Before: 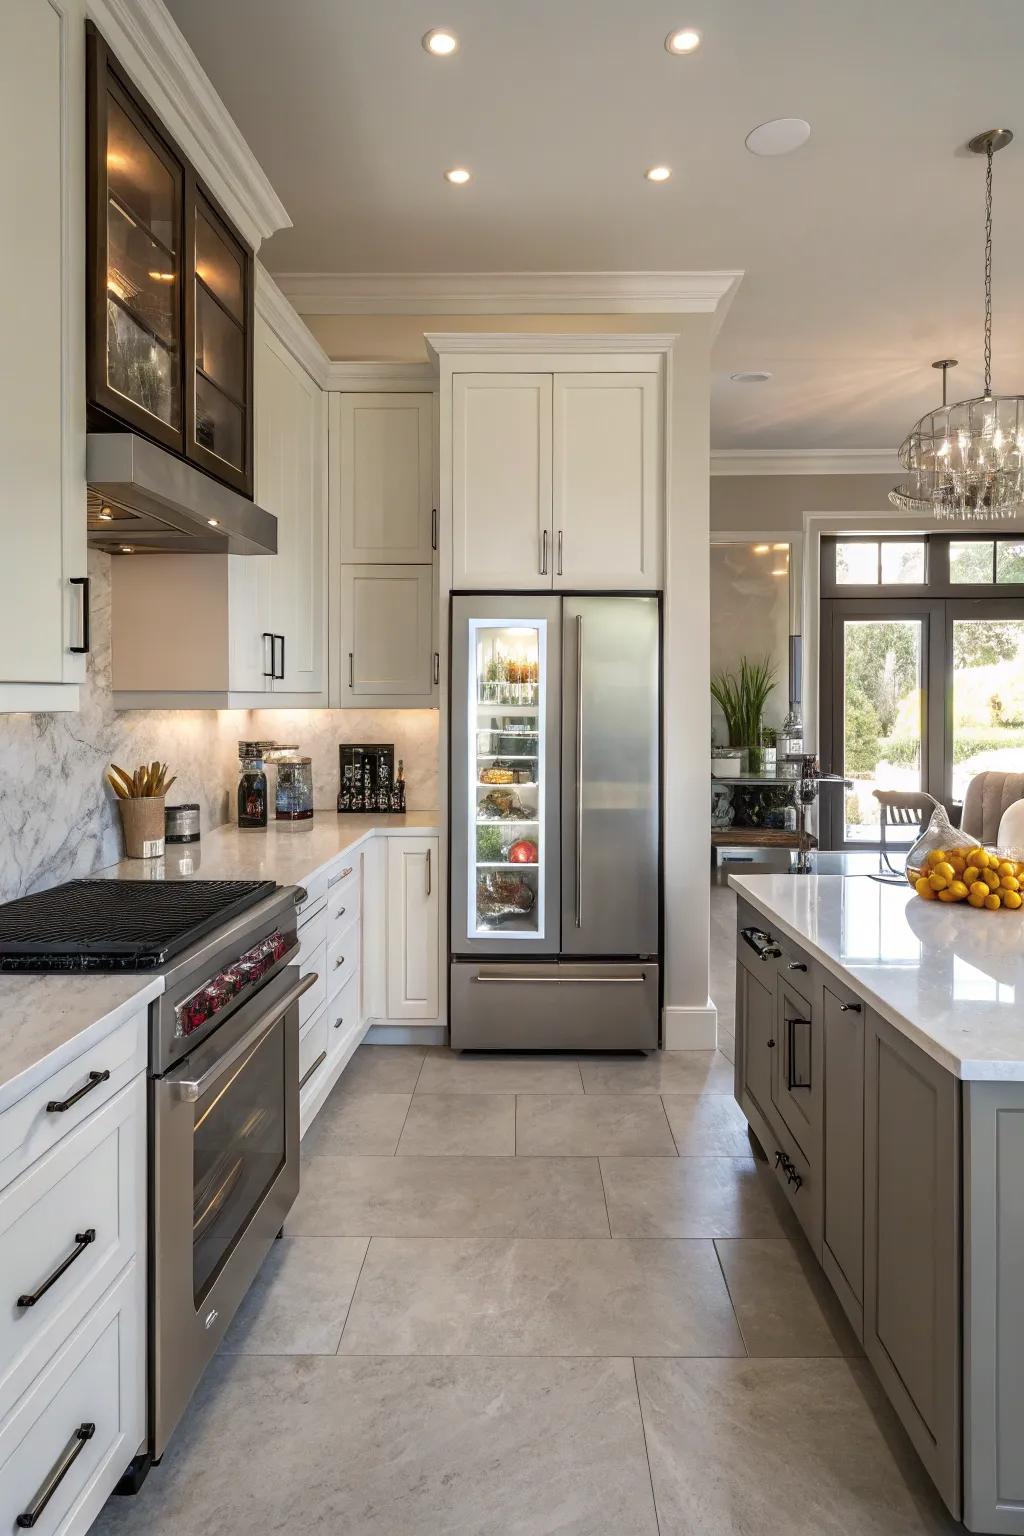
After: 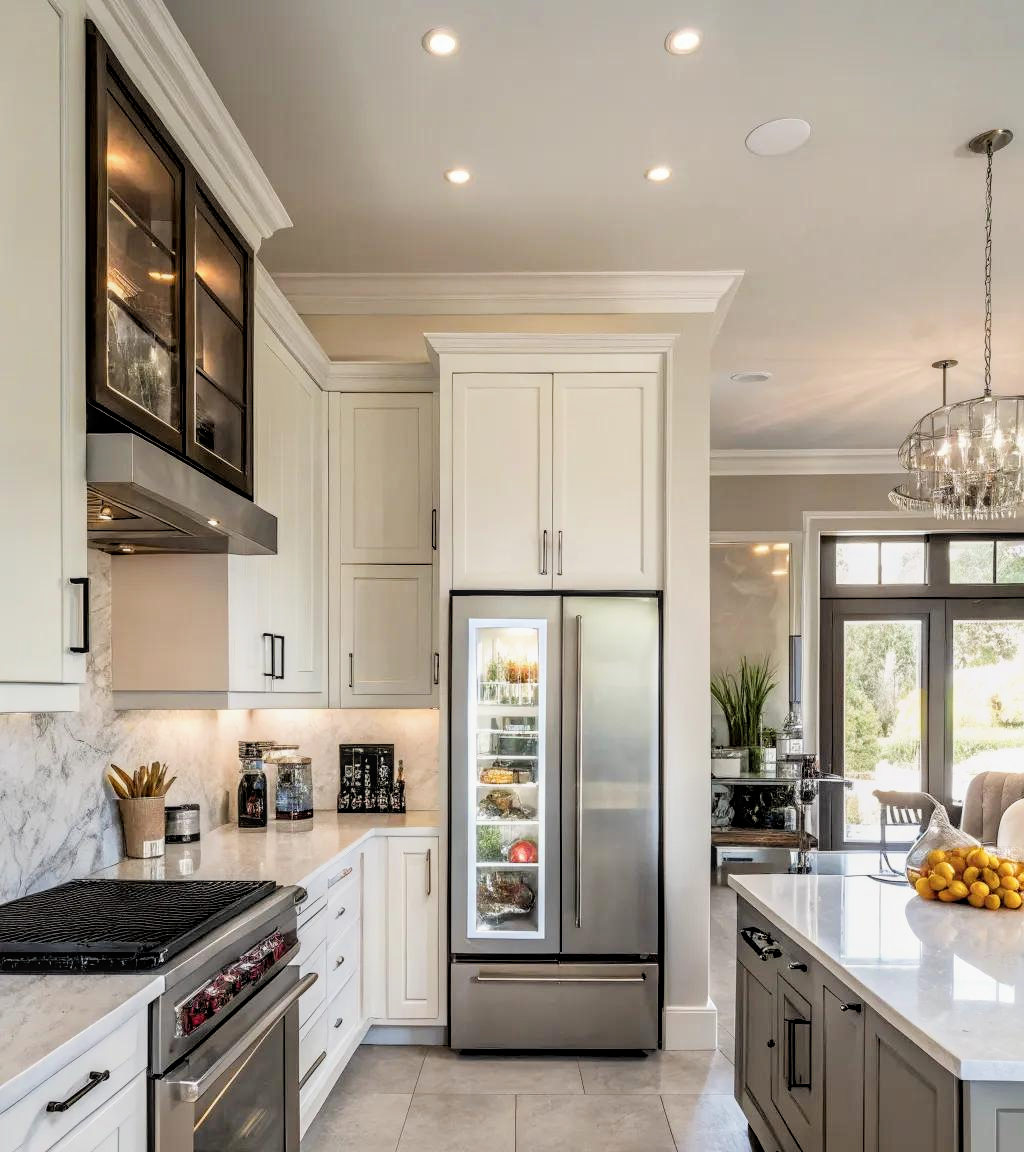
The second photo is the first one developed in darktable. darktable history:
contrast brightness saturation: saturation -0.045
exposure: black level correction 0.001, exposure 0.499 EV, compensate highlight preservation false
filmic rgb: black relative exposure -7.78 EV, white relative exposure 4.45 EV, threshold 5.97 EV, target black luminance 0%, hardness 3.75, latitude 50.83%, contrast 1.076, highlights saturation mix 9%, shadows ↔ highlights balance -0.231%, enable highlight reconstruction true
local contrast: on, module defaults
crop: bottom 24.985%
